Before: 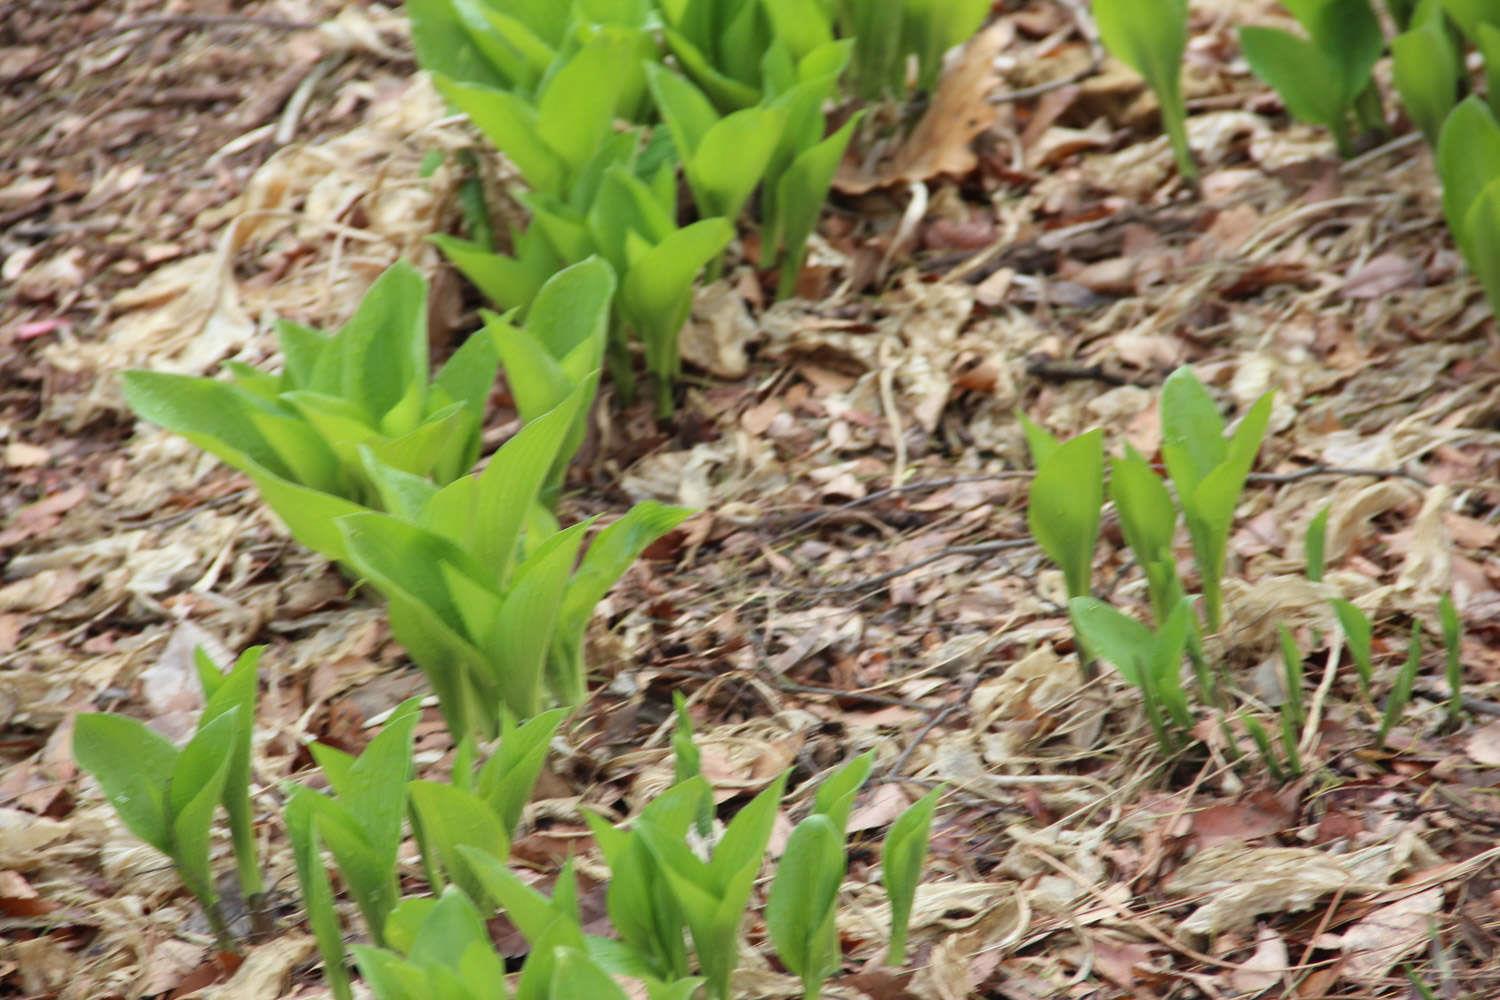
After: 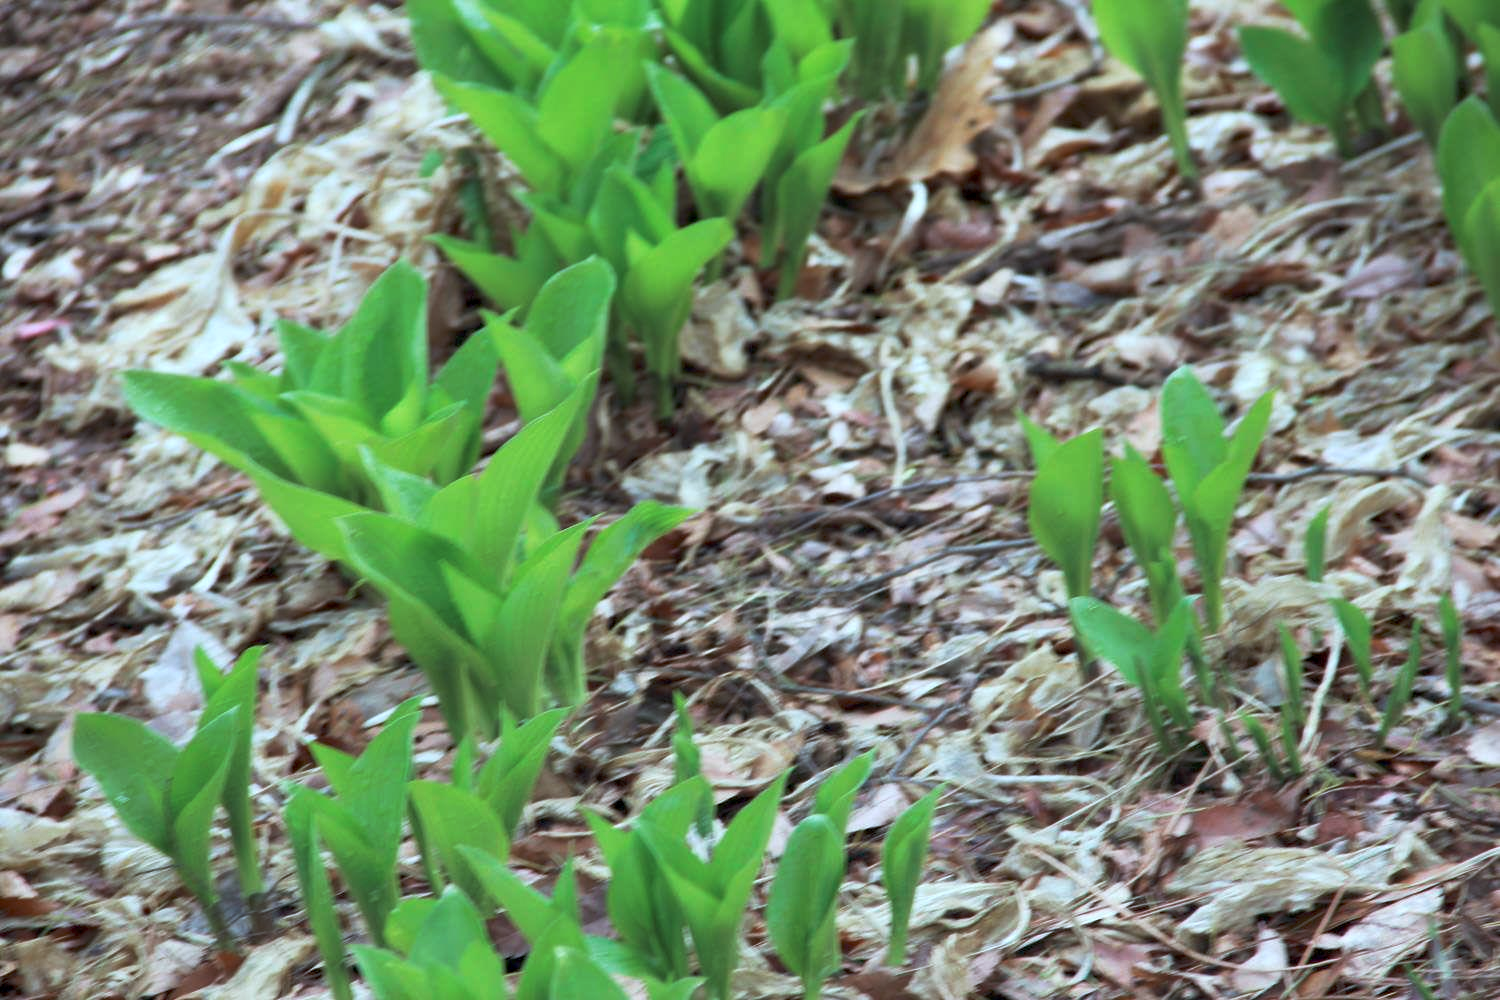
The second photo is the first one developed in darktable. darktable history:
color calibration: x 0.383, y 0.371, temperature 3893.11 K
contrast equalizer: y [[0.439, 0.44, 0.442, 0.457, 0.493, 0.498], [0.5 ×6], [0.5 ×6], [0 ×6], [0 ×6]], mix -0.371
tone curve: curves: ch0 [(0, 0) (0.003, 0.013) (0.011, 0.02) (0.025, 0.037) (0.044, 0.068) (0.069, 0.108) (0.1, 0.138) (0.136, 0.168) (0.177, 0.203) (0.224, 0.241) (0.277, 0.281) (0.335, 0.328) (0.399, 0.382) (0.468, 0.448) (0.543, 0.519) (0.623, 0.603) (0.709, 0.705) (0.801, 0.808) (0.898, 0.903) (1, 1)], preserve colors none
